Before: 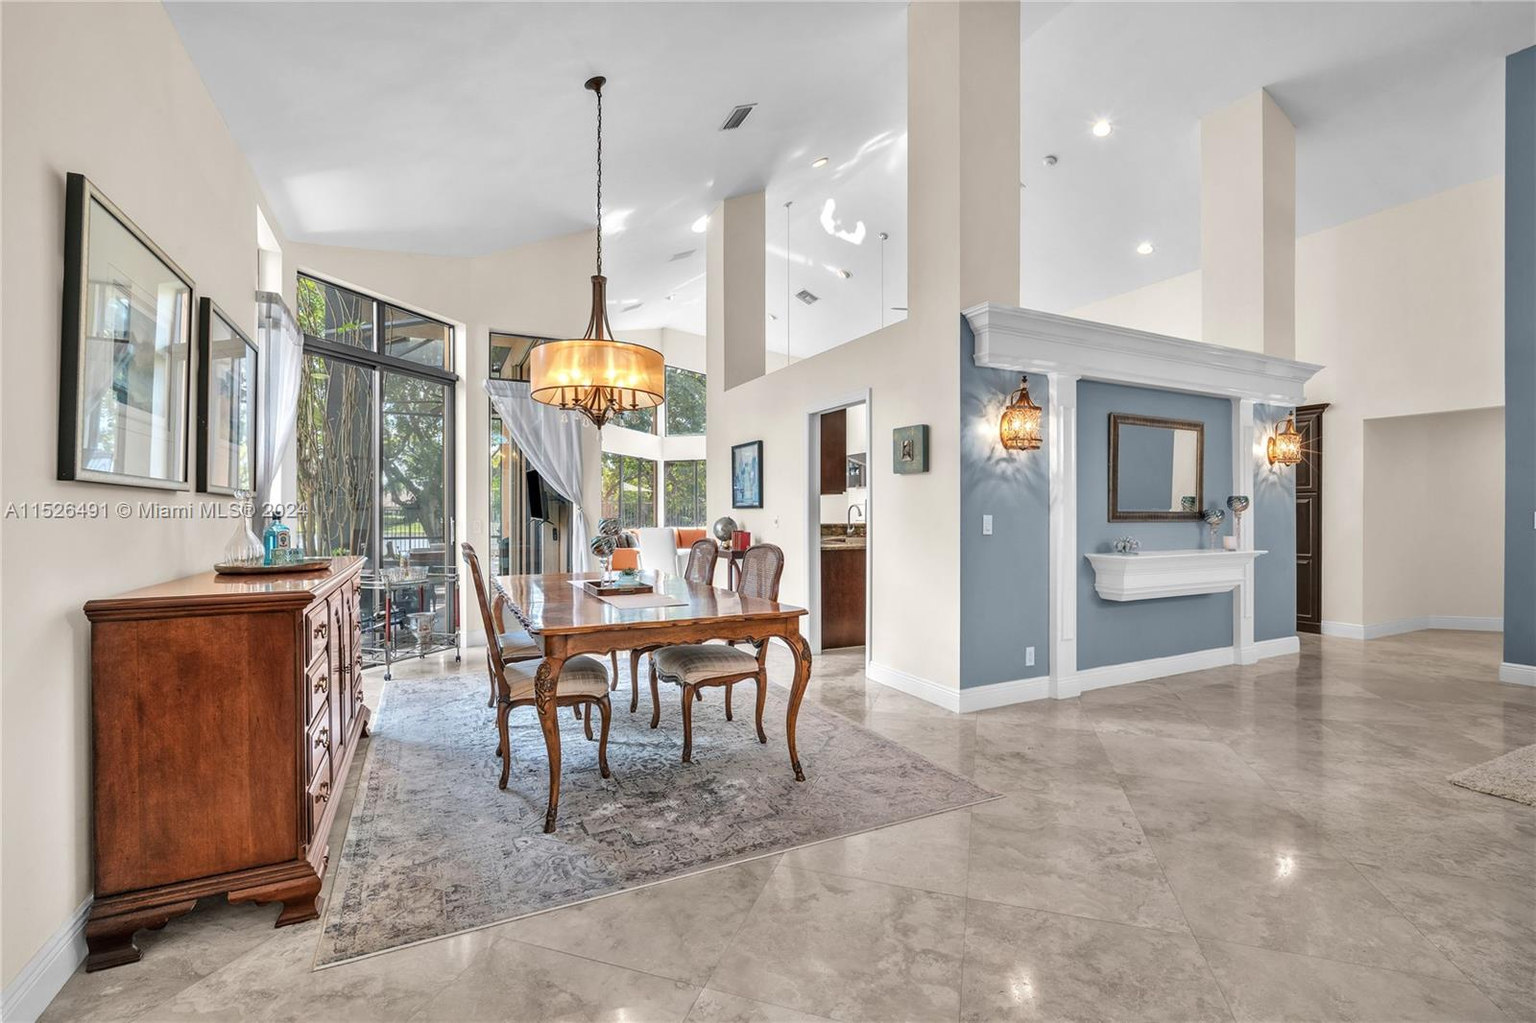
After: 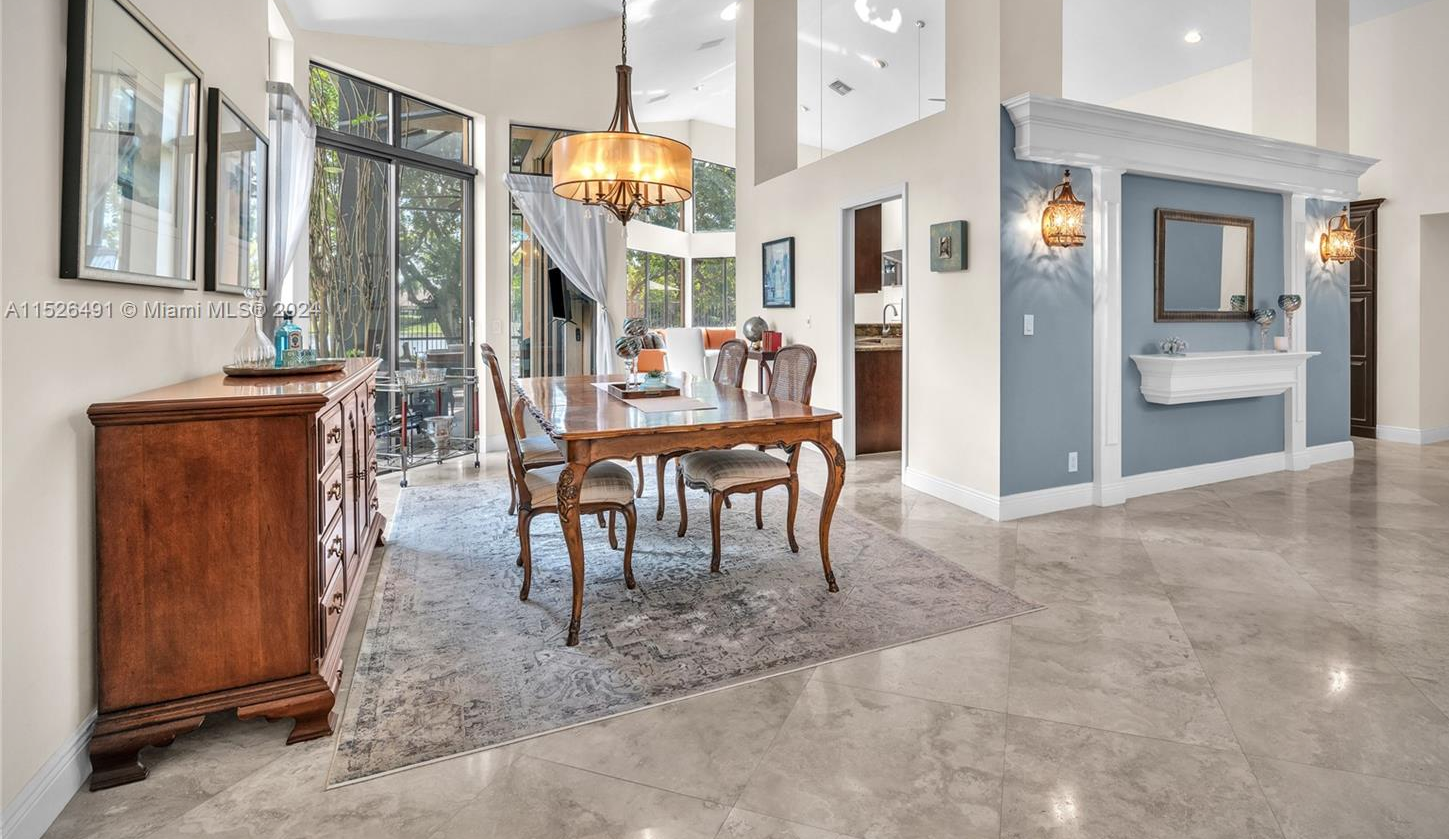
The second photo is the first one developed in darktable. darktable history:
crop: top 20.916%, right 9.437%, bottom 0.316%
vignetting: fall-off start 100%, brightness -0.282, width/height ratio 1.31
